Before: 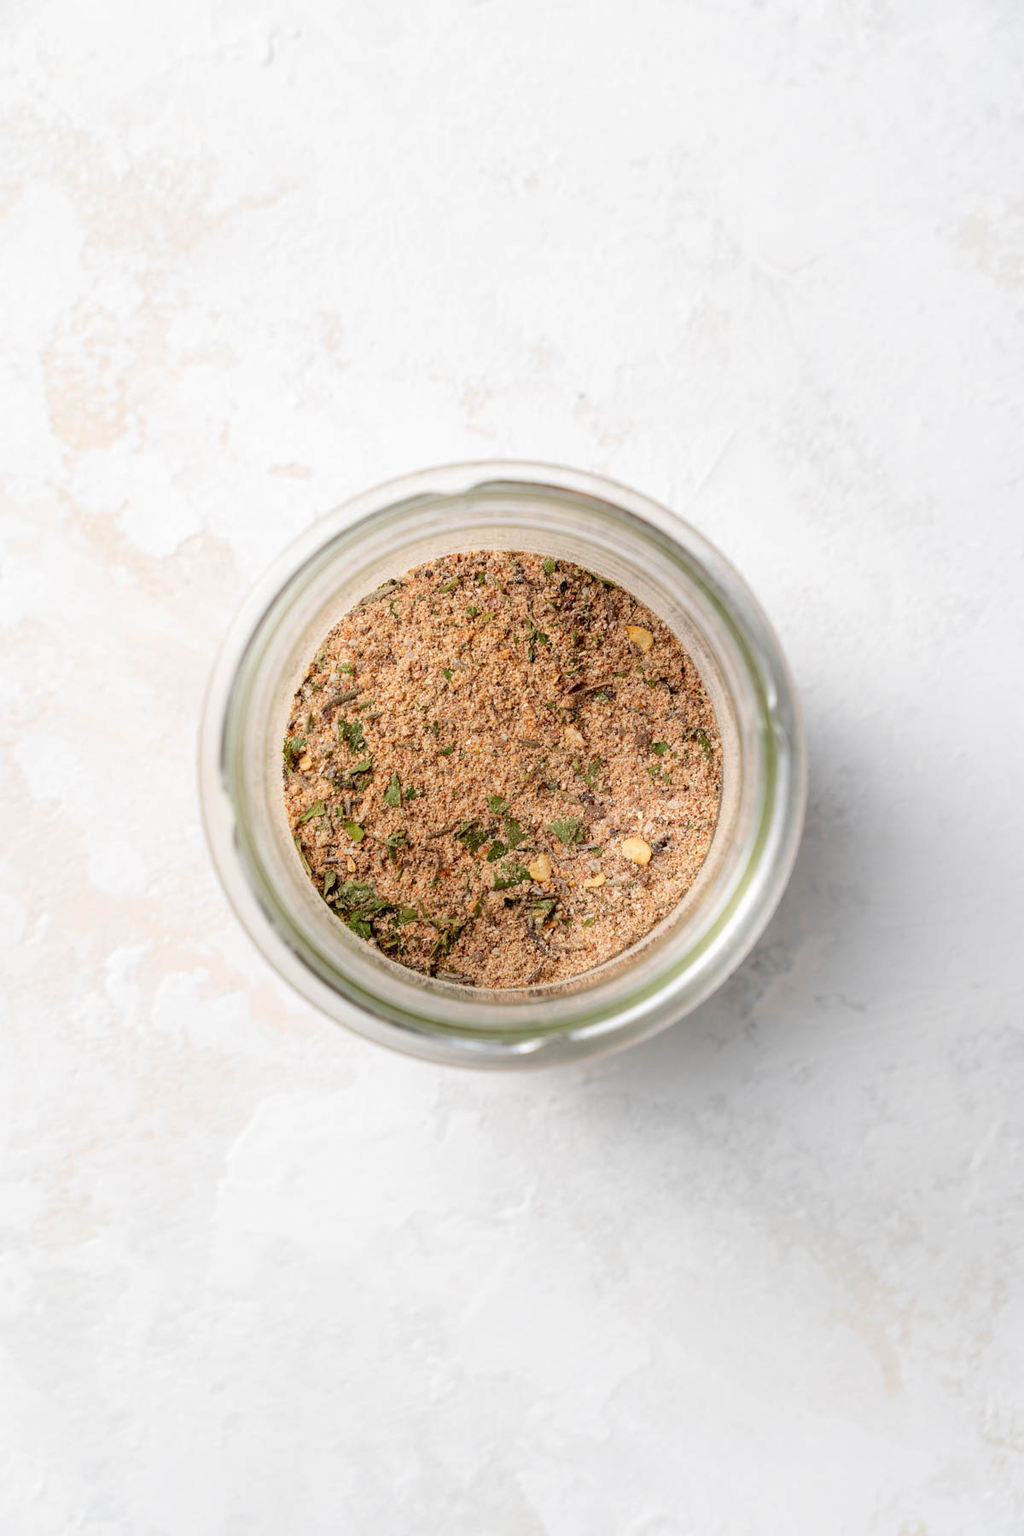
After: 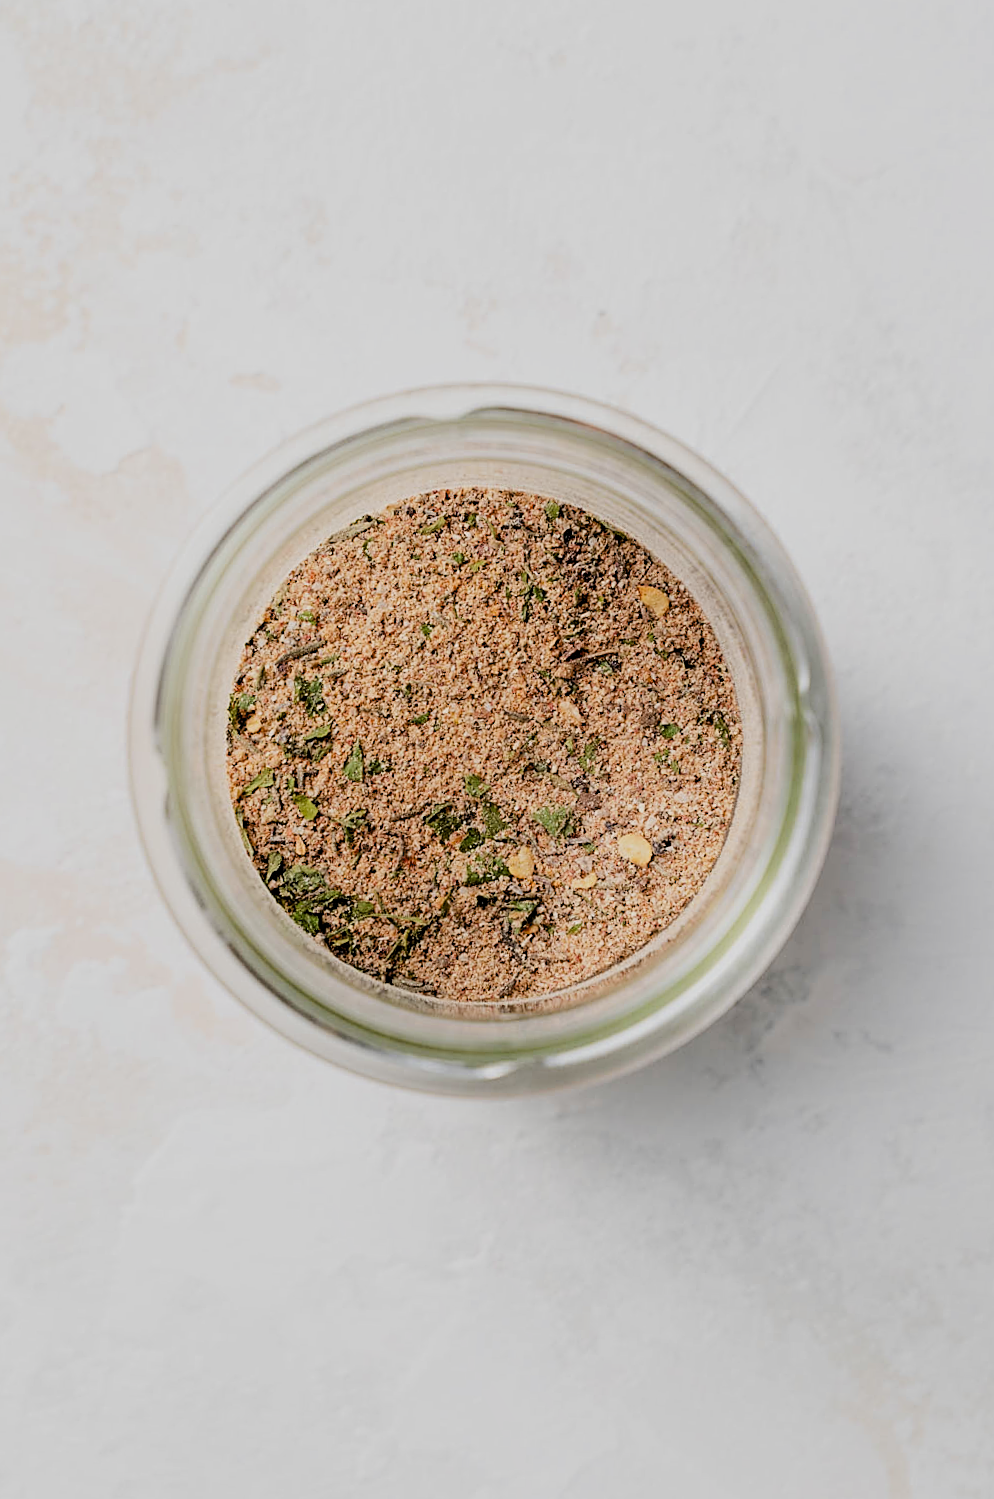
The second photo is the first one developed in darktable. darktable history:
contrast equalizer: octaves 7, y [[0.524 ×6], [0.512 ×6], [0.379 ×6], [0 ×6], [0 ×6]]
sharpen: amount 0.744
filmic rgb: black relative exposure -7.65 EV, white relative exposure 4.56 EV, threshold 3.01 EV, hardness 3.61, iterations of high-quality reconstruction 10, enable highlight reconstruction true
crop and rotate: angle -3.3°, left 5.322%, top 5.192%, right 4.755%, bottom 4.422%
